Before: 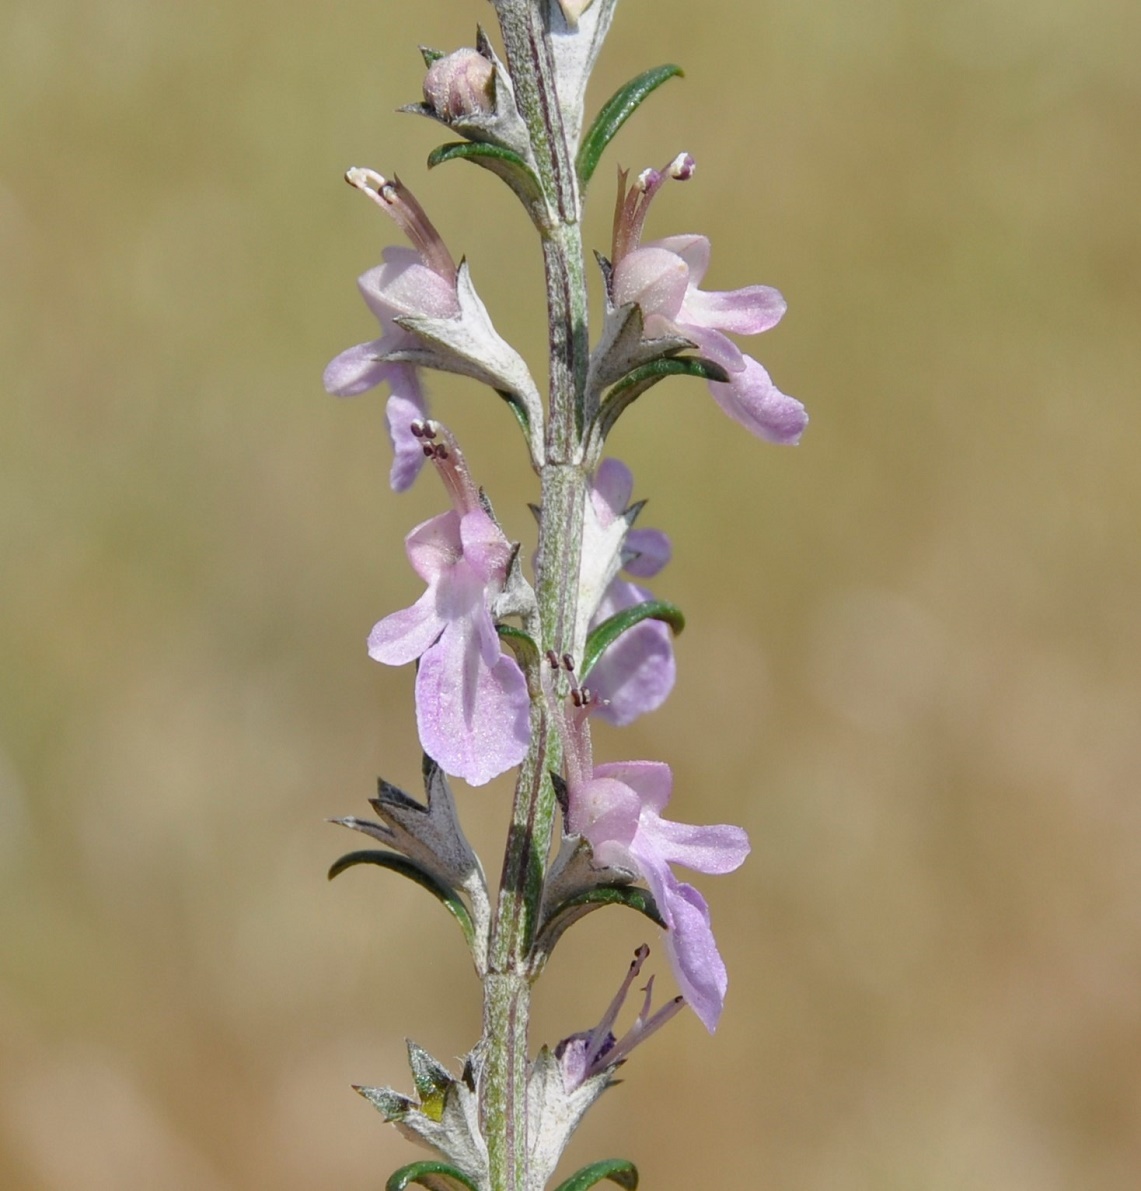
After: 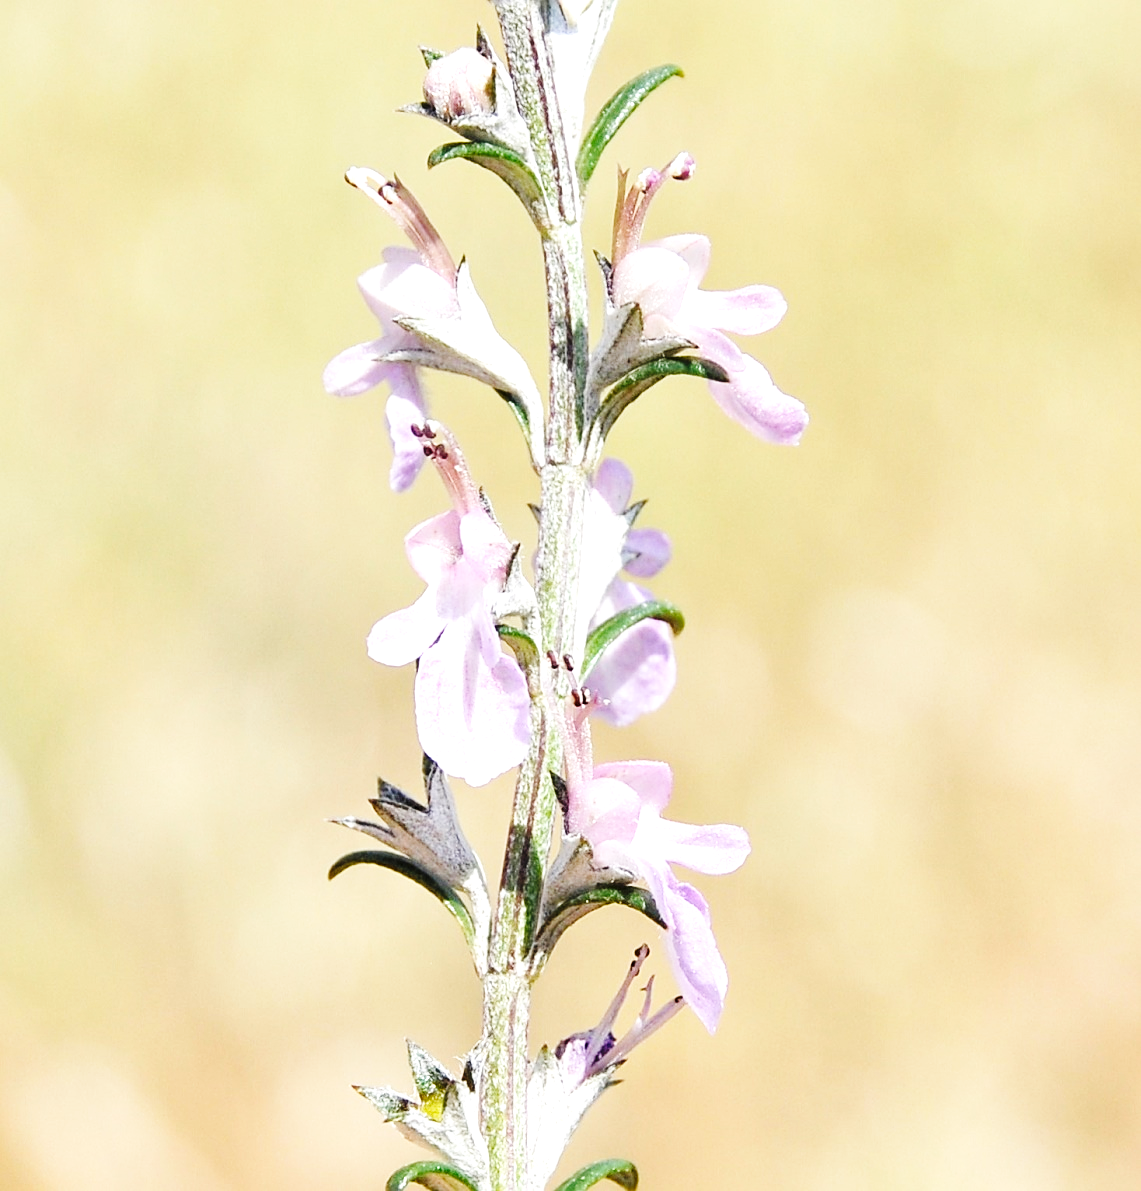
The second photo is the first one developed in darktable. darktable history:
base curve: curves: ch0 [(0, 0) (0.036, 0.025) (0.121, 0.166) (0.206, 0.329) (0.605, 0.79) (1, 1)], preserve colors none
exposure: exposure 1.152 EV, compensate highlight preservation false
sharpen: on, module defaults
color zones: curves: ch0 [(0.25, 0.5) (0.428, 0.473) (0.75, 0.5)]; ch1 [(0.243, 0.479) (0.398, 0.452) (0.75, 0.5)]
